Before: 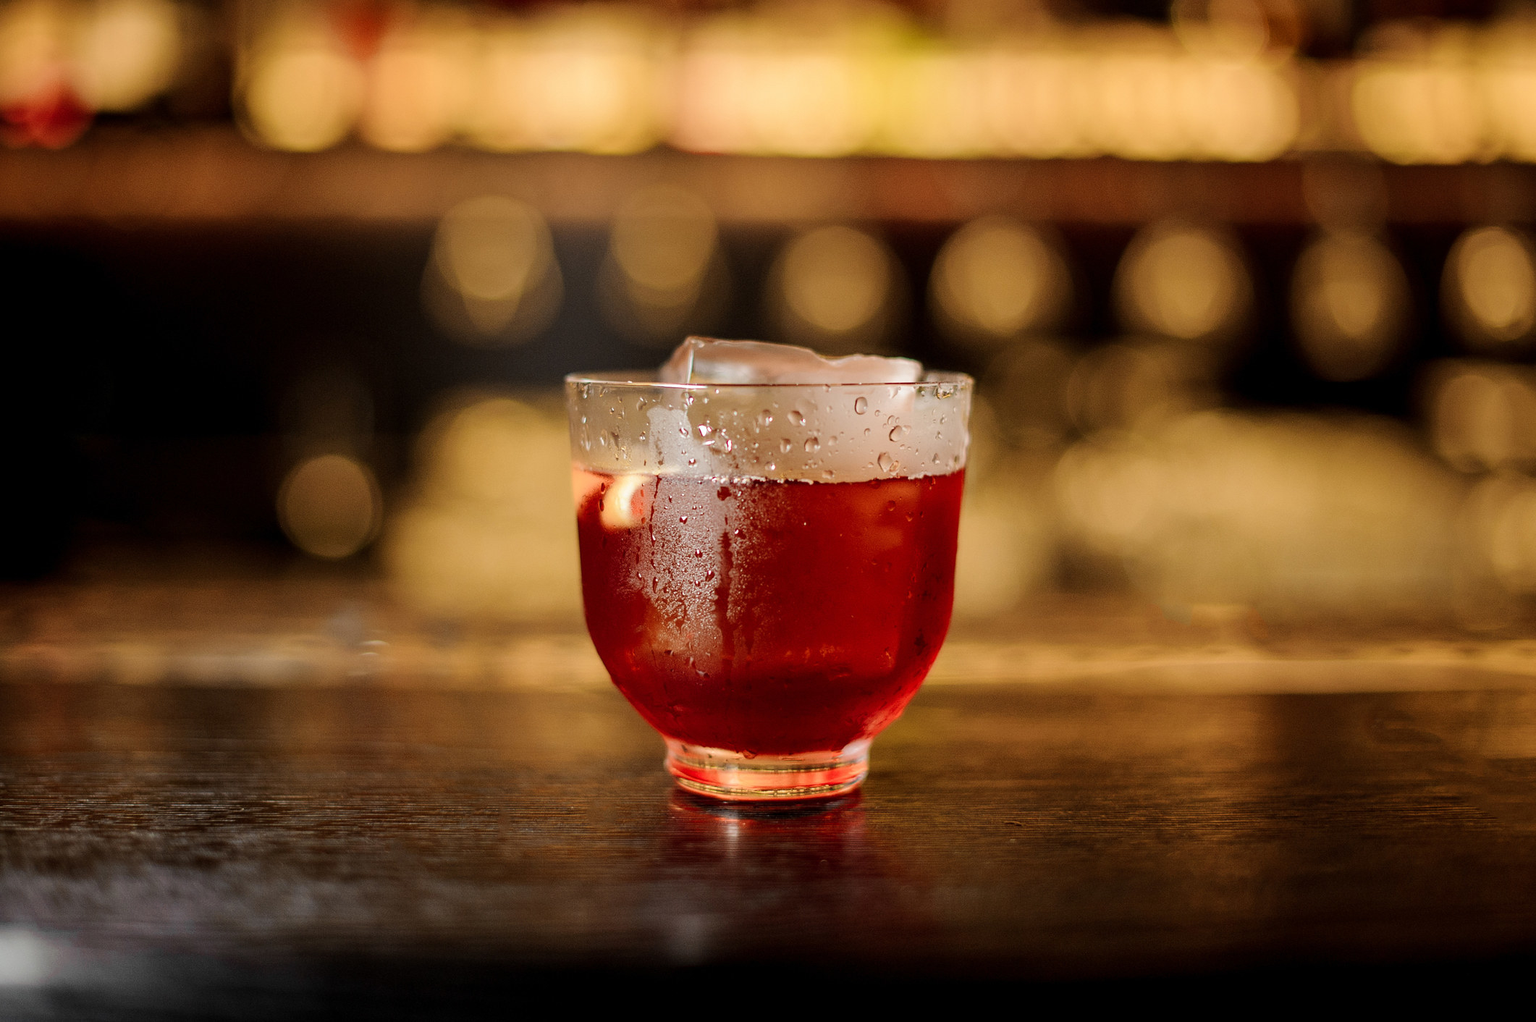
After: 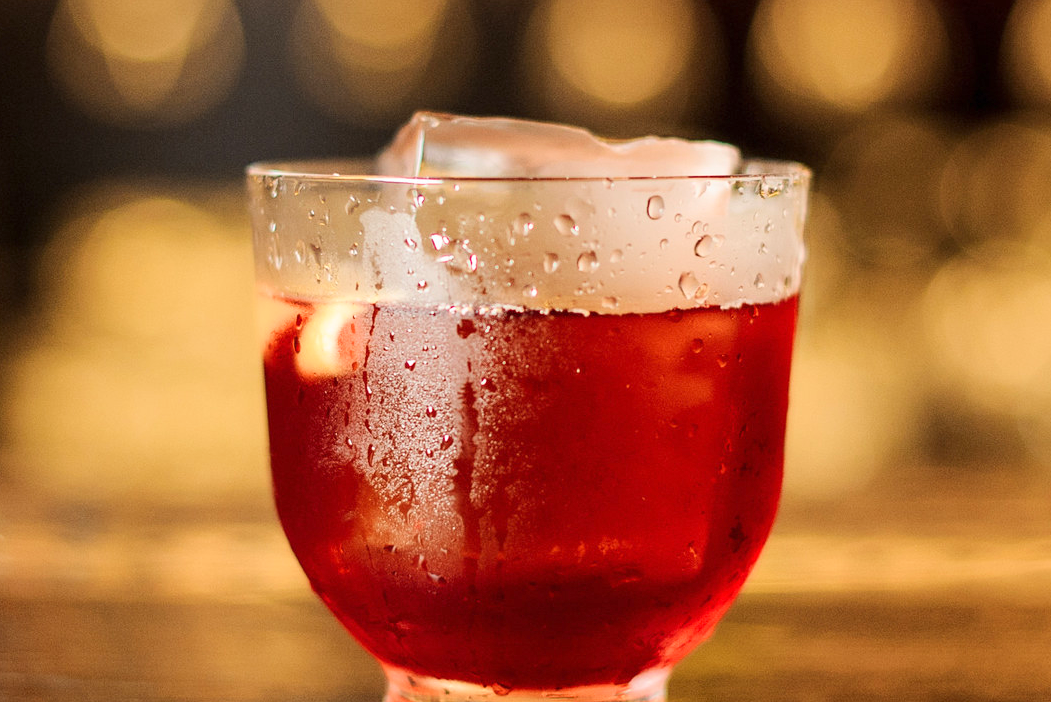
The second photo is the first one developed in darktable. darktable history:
base curve: curves: ch0 [(0, 0) (0.204, 0.334) (0.55, 0.733) (1, 1)]
crop: left 25.204%, top 25.054%, right 25.258%, bottom 25.172%
